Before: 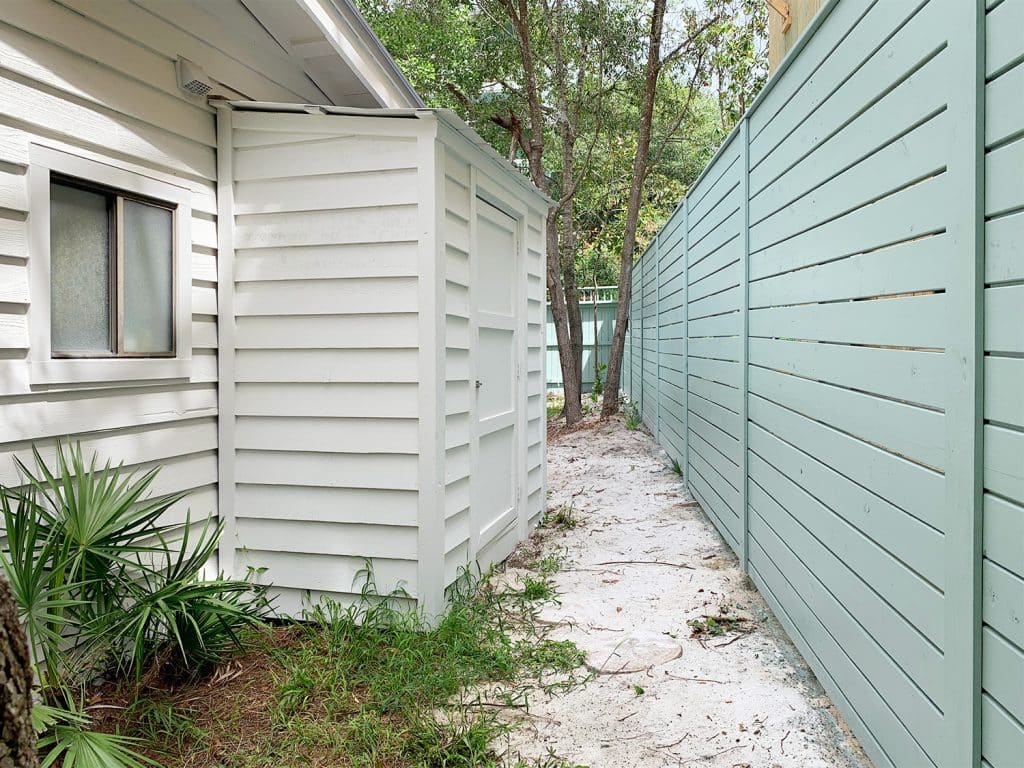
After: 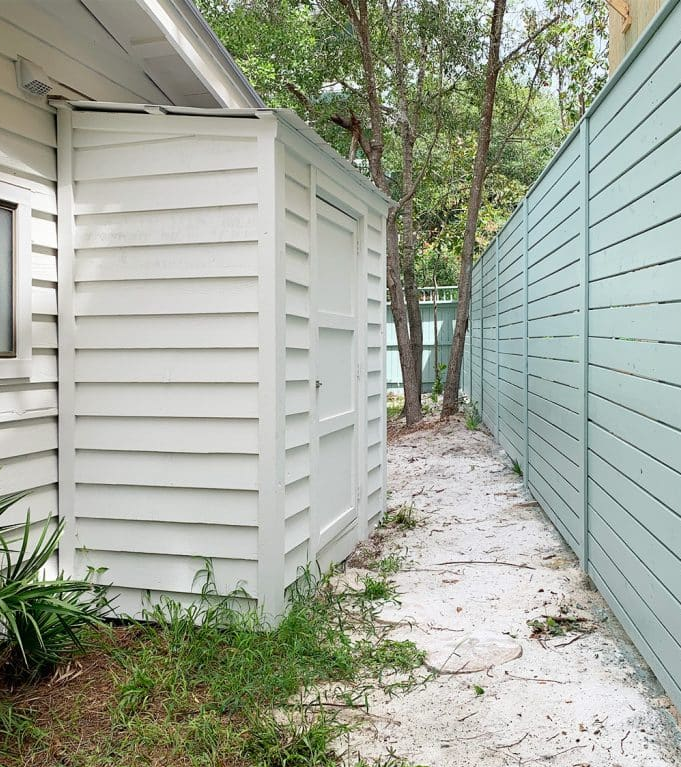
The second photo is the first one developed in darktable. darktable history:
crop and rotate: left 15.644%, right 17.764%
